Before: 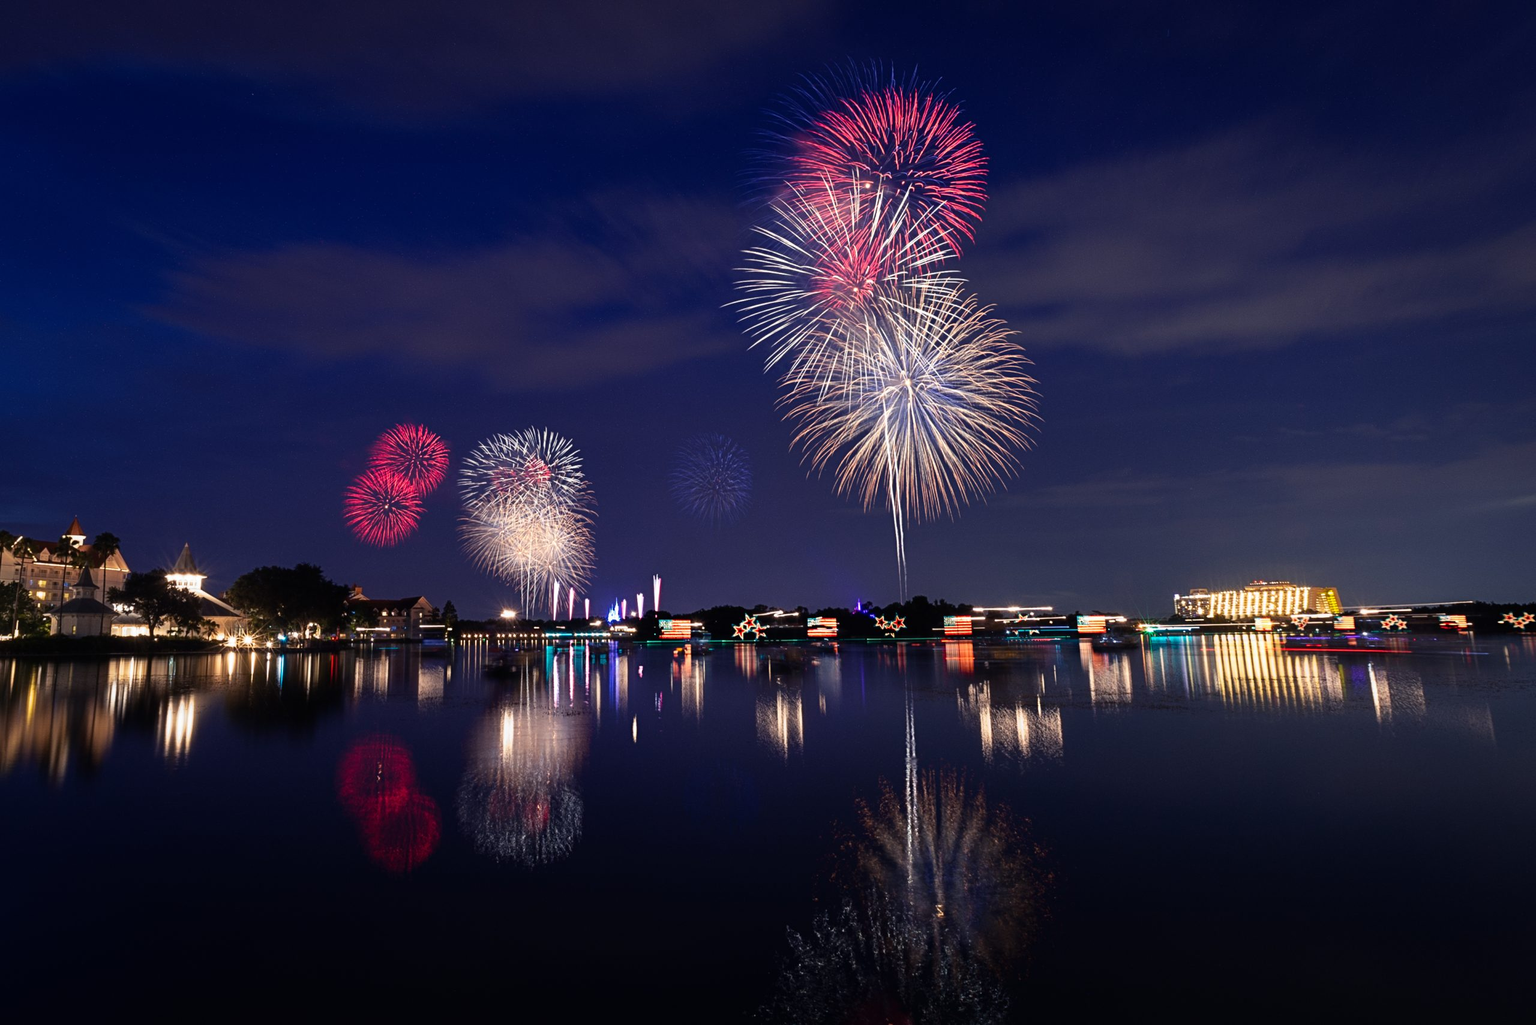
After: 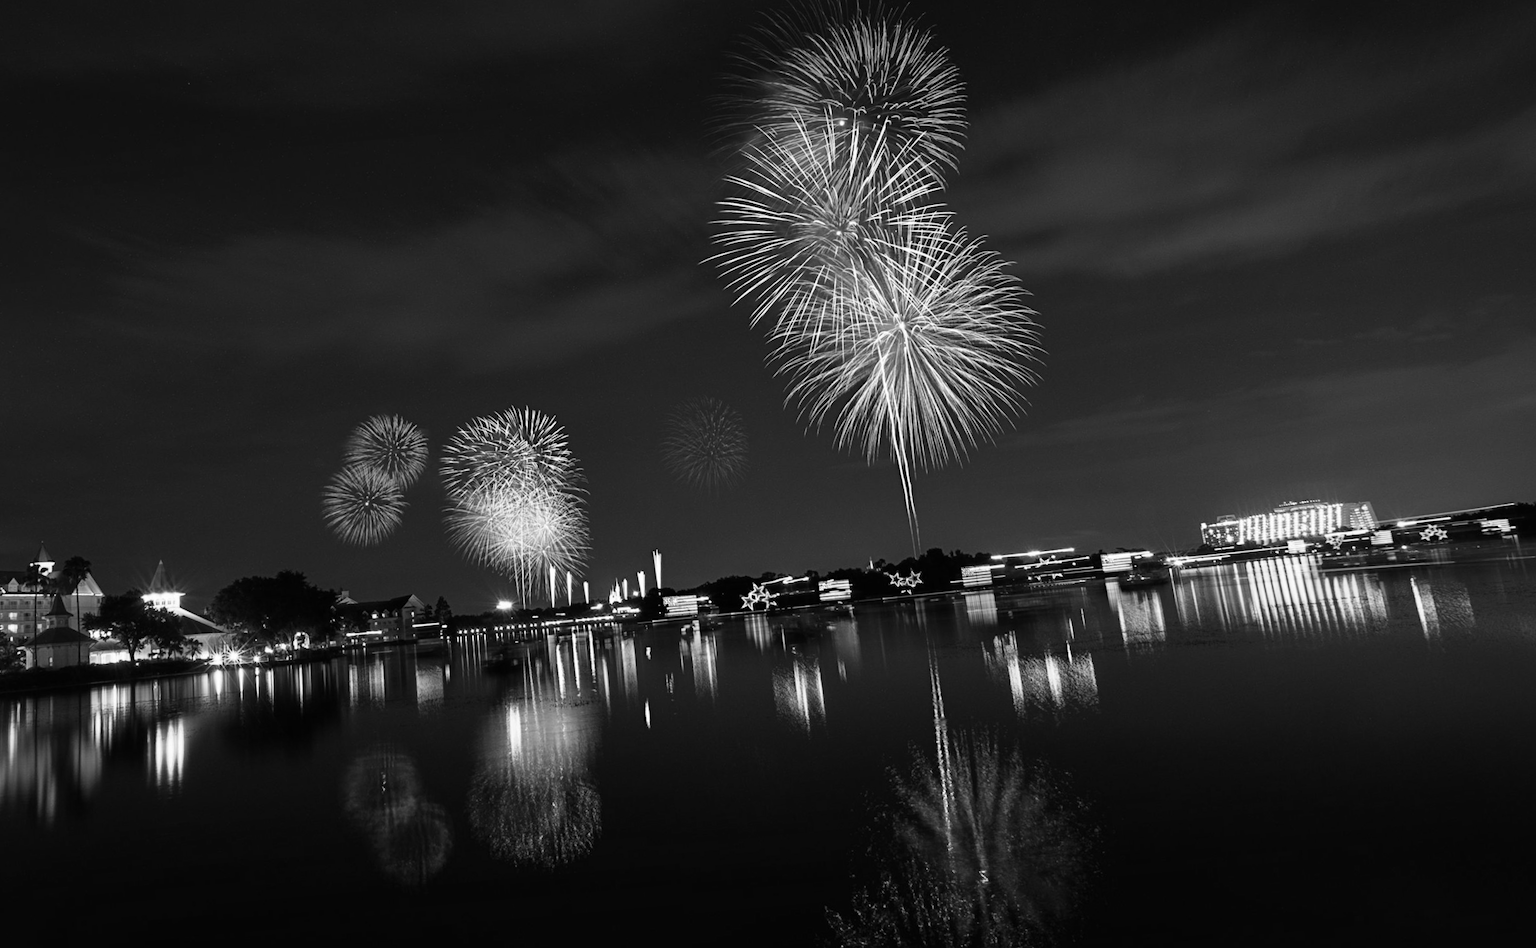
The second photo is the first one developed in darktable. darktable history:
velvia: strength 15%
rotate and perspective: rotation -5°, crop left 0.05, crop right 0.952, crop top 0.11, crop bottom 0.89
monochrome: on, module defaults
exposure: compensate highlight preservation false
